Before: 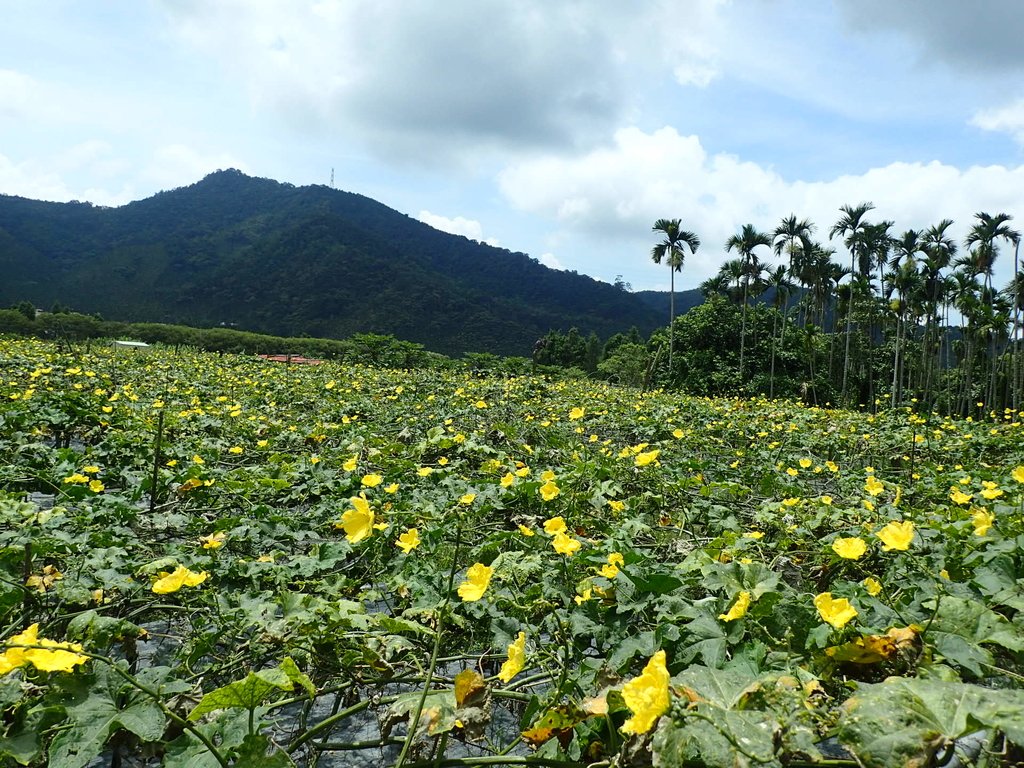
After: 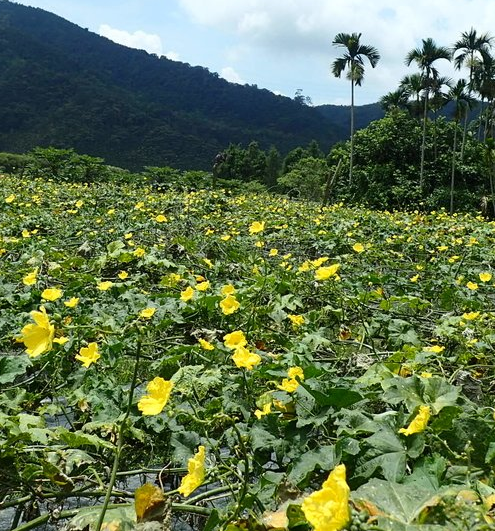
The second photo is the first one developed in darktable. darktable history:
crop: left 31.337%, top 24.298%, right 20.266%, bottom 6.483%
